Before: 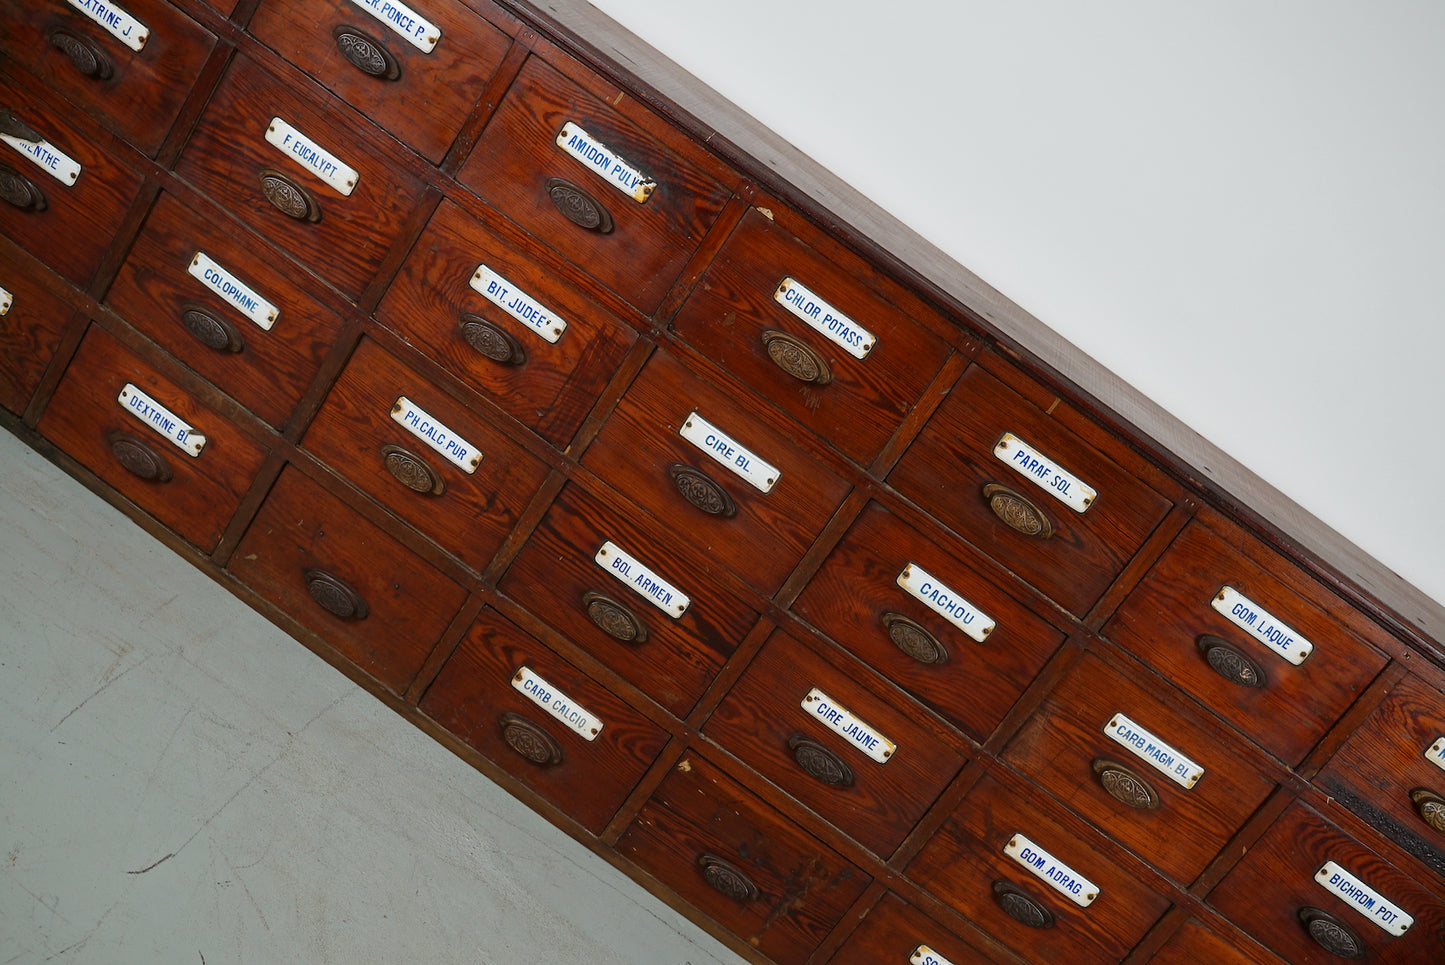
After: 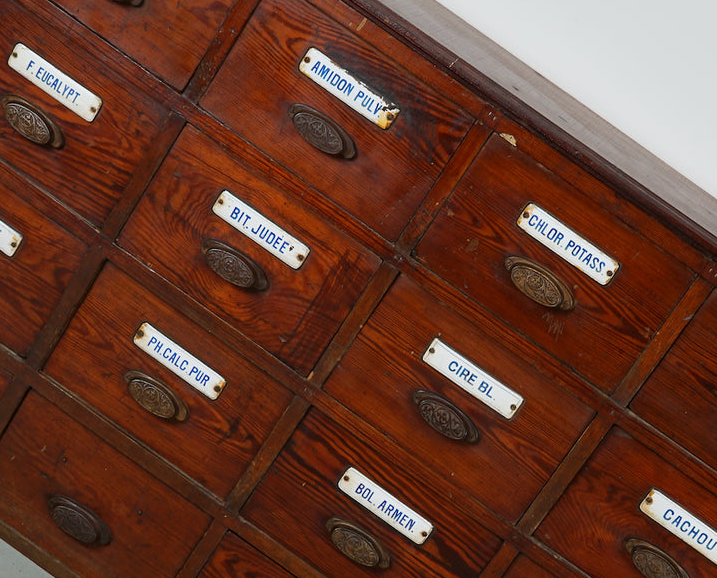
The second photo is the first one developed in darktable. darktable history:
crop: left 17.799%, top 7.7%, right 32.55%, bottom 32.387%
